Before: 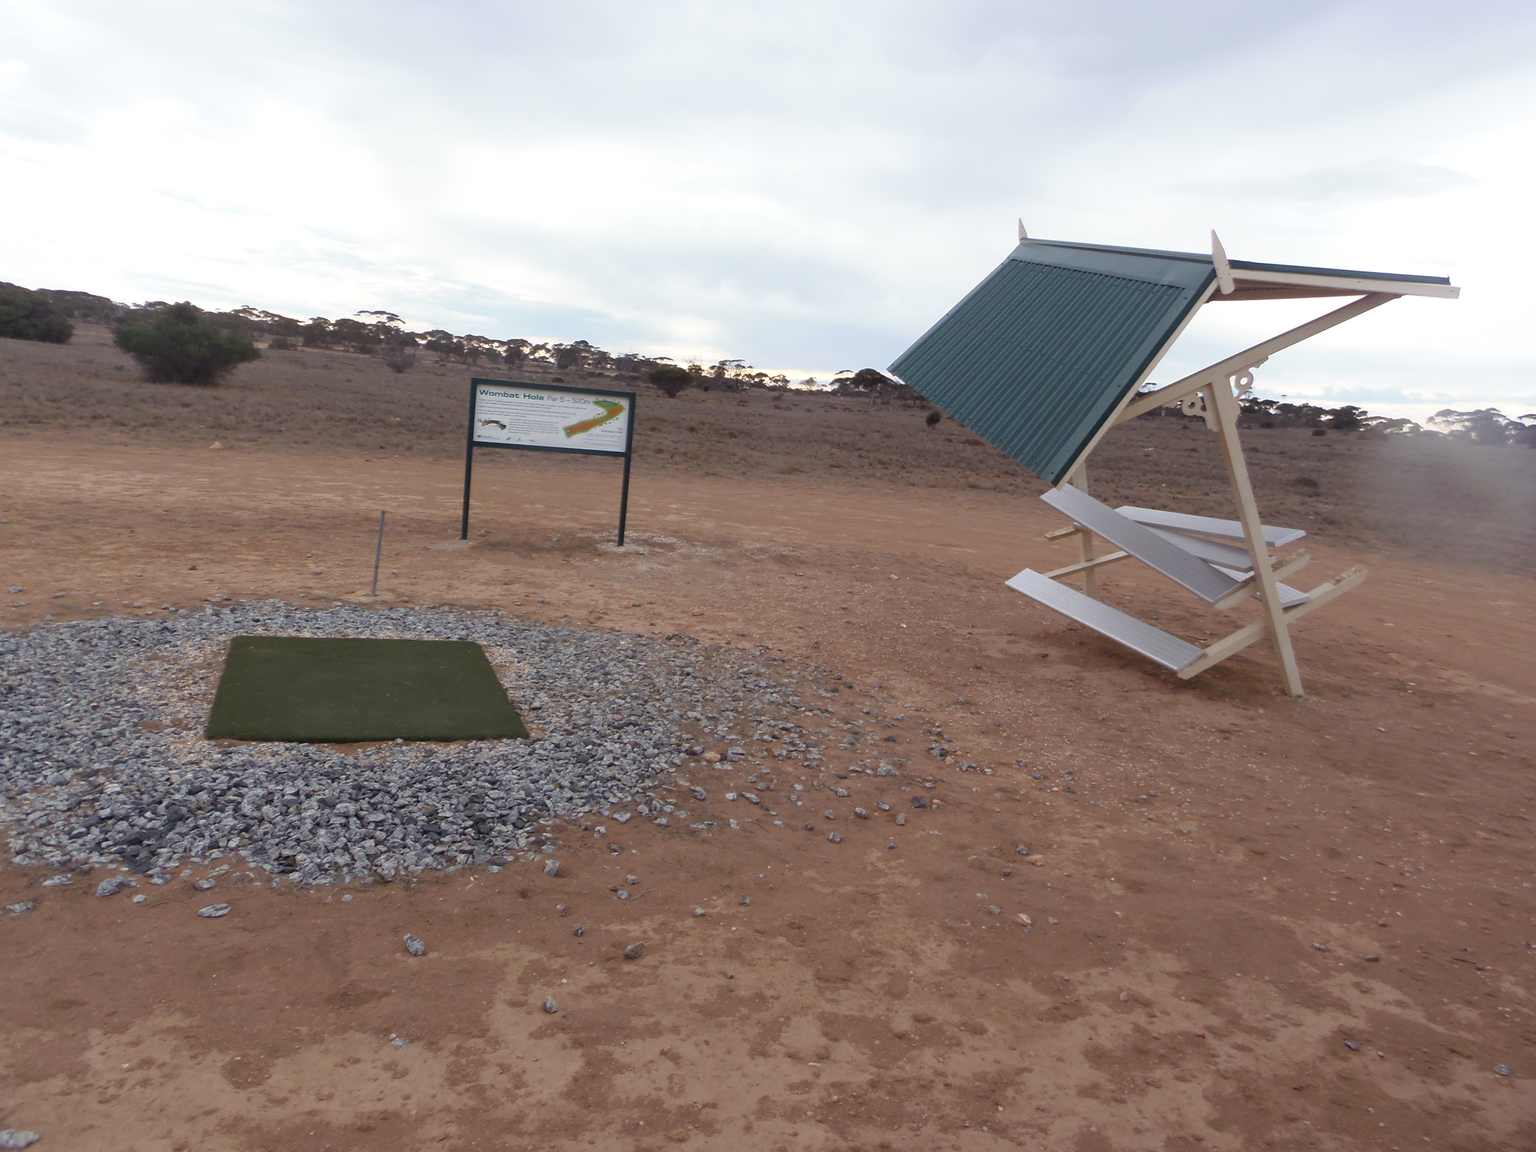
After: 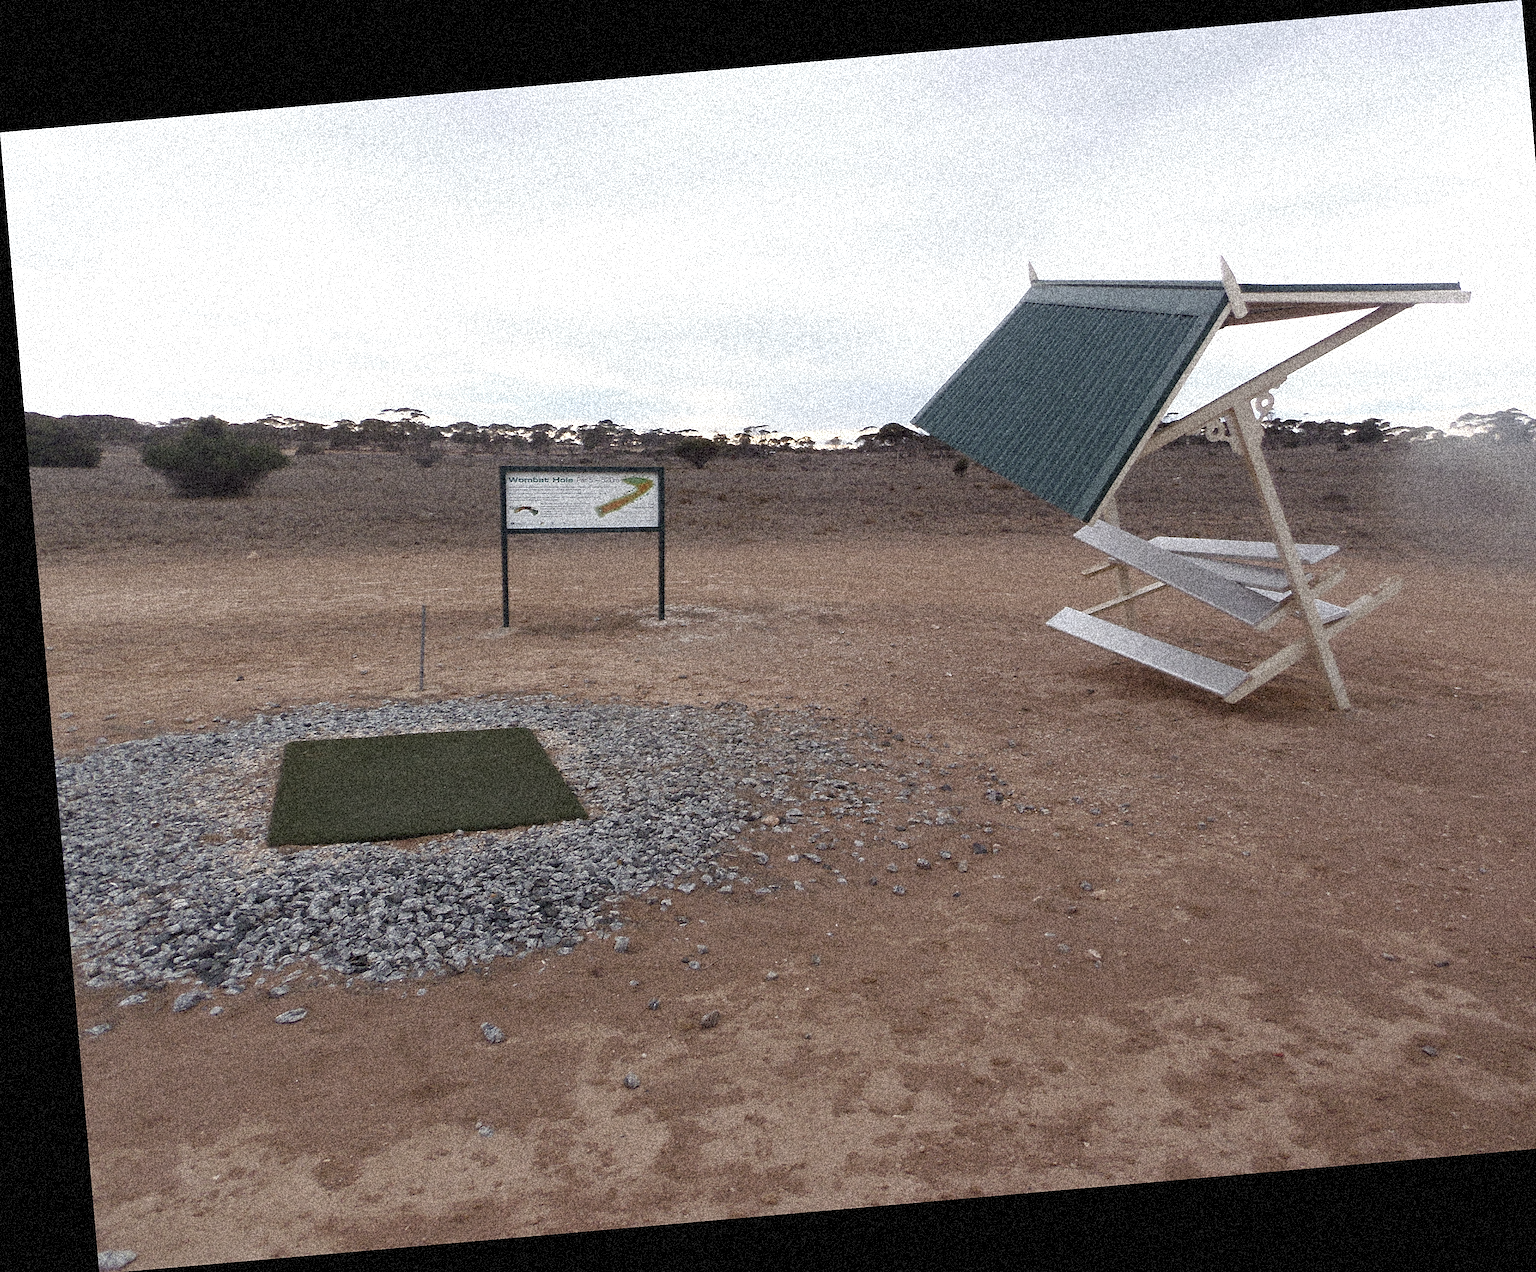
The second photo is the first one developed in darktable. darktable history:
color balance rgb: perceptual saturation grading › global saturation 20%, perceptual saturation grading › highlights -25%, perceptual saturation grading › shadows 25%
contrast brightness saturation: contrast 0.1, saturation -0.36
sharpen: on, module defaults
crop and rotate: right 5.167%
grain: coarseness 3.75 ISO, strength 100%, mid-tones bias 0%
levels: levels [0.016, 0.492, 0.969]
rotate and perspective: rotation -4.98°, automatic cropping off
